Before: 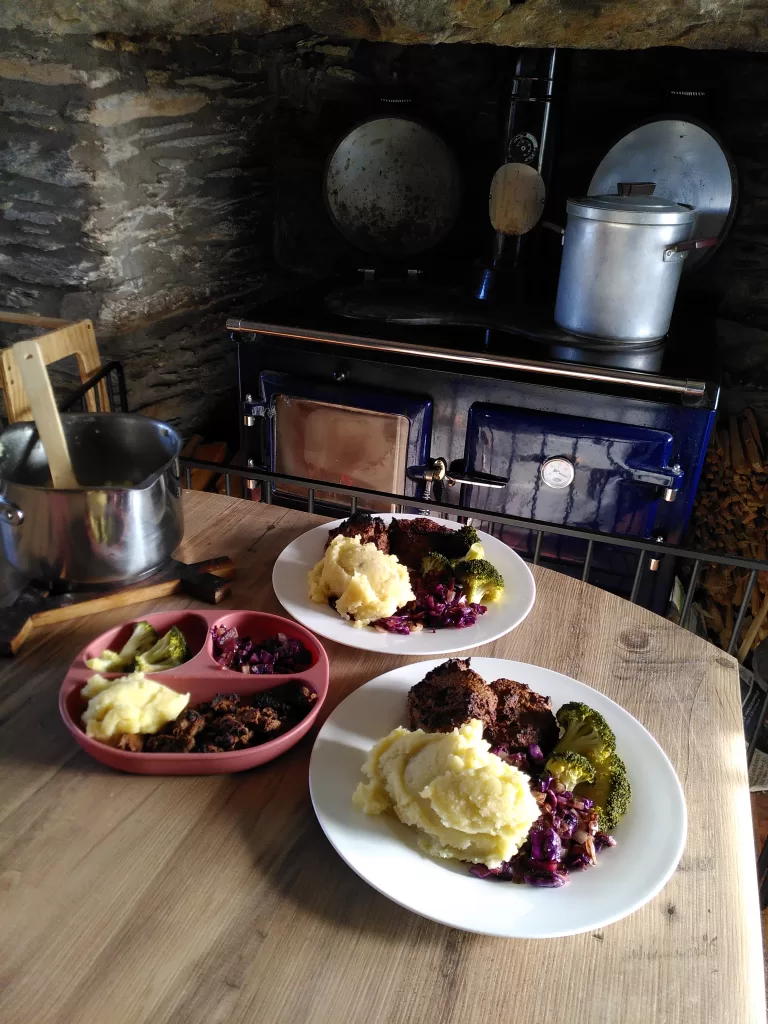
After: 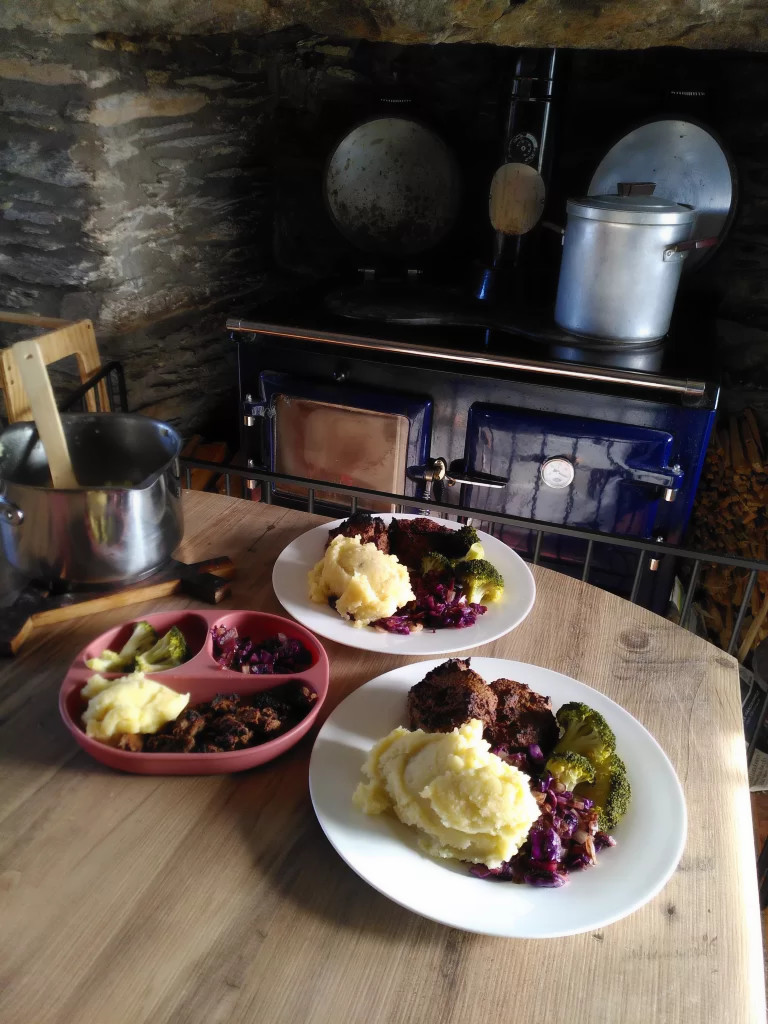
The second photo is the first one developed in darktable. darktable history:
contrast equalizer: y [[0.502, 0.505, 0.512, 0.529, 0.564, 0.588], [0.5 ×6], [0.502, 0.505, 0.512, 0.529, 0.564, 0.588], [0, 0.001, 0.001, 0.004, 0.008, 0.011], [0, 0.001, 0.001, 0.004, 0.008, 0.011]], mix -0.982
